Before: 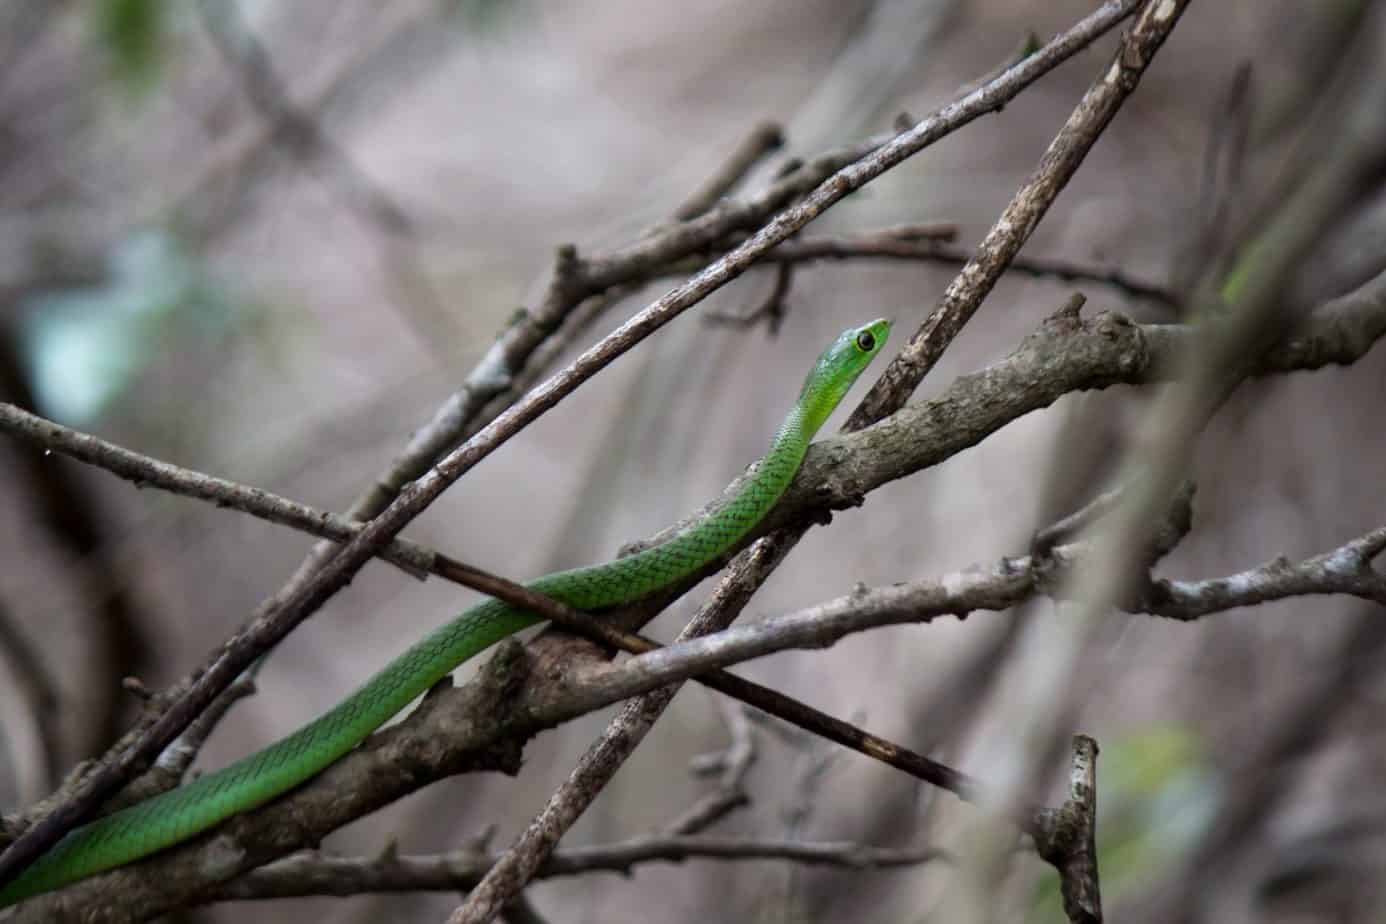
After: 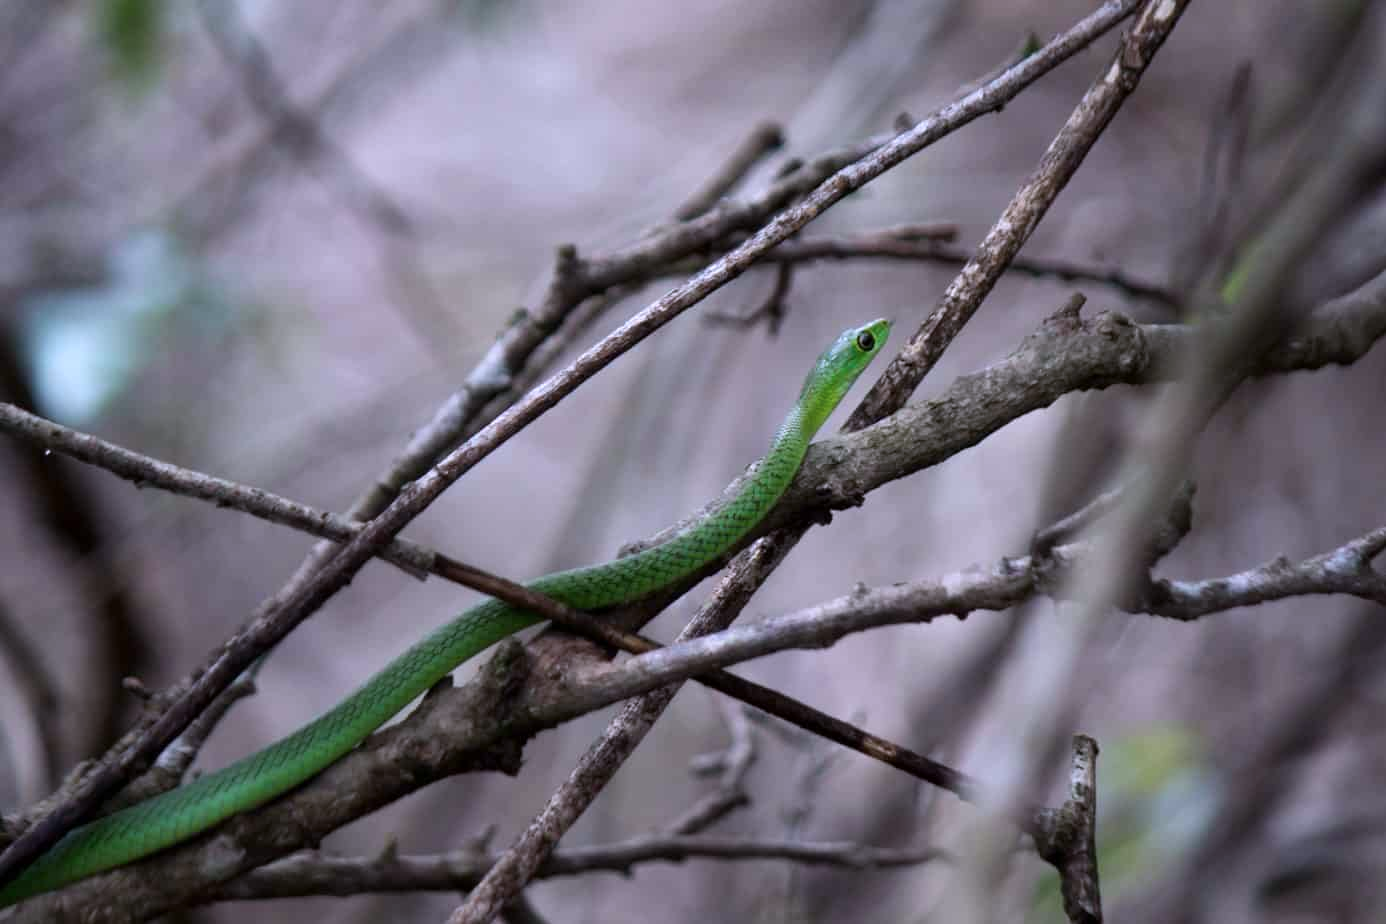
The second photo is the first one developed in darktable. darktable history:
color calibration: gray › normalize channels true, illuminant as shot in camera, x 0.363, y 0.385, temperature 4538.08 K, gamut compression 0.006
